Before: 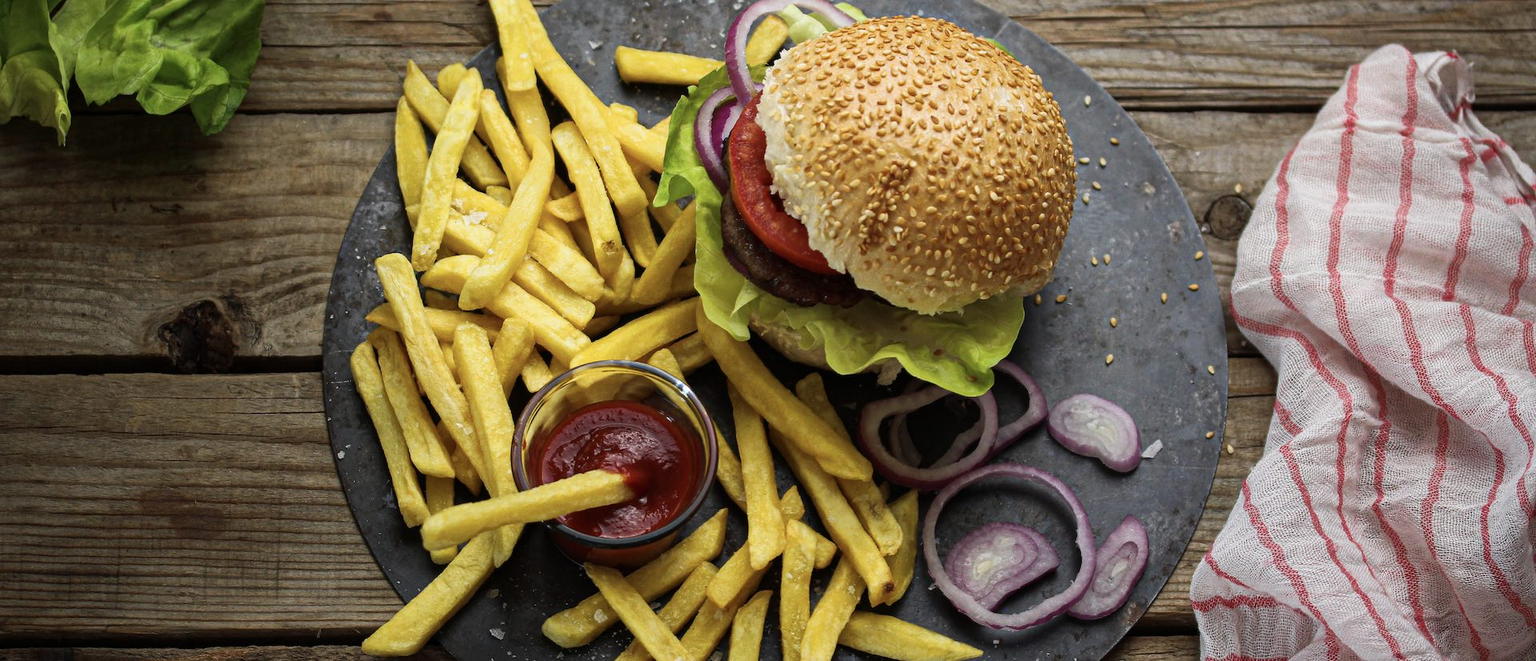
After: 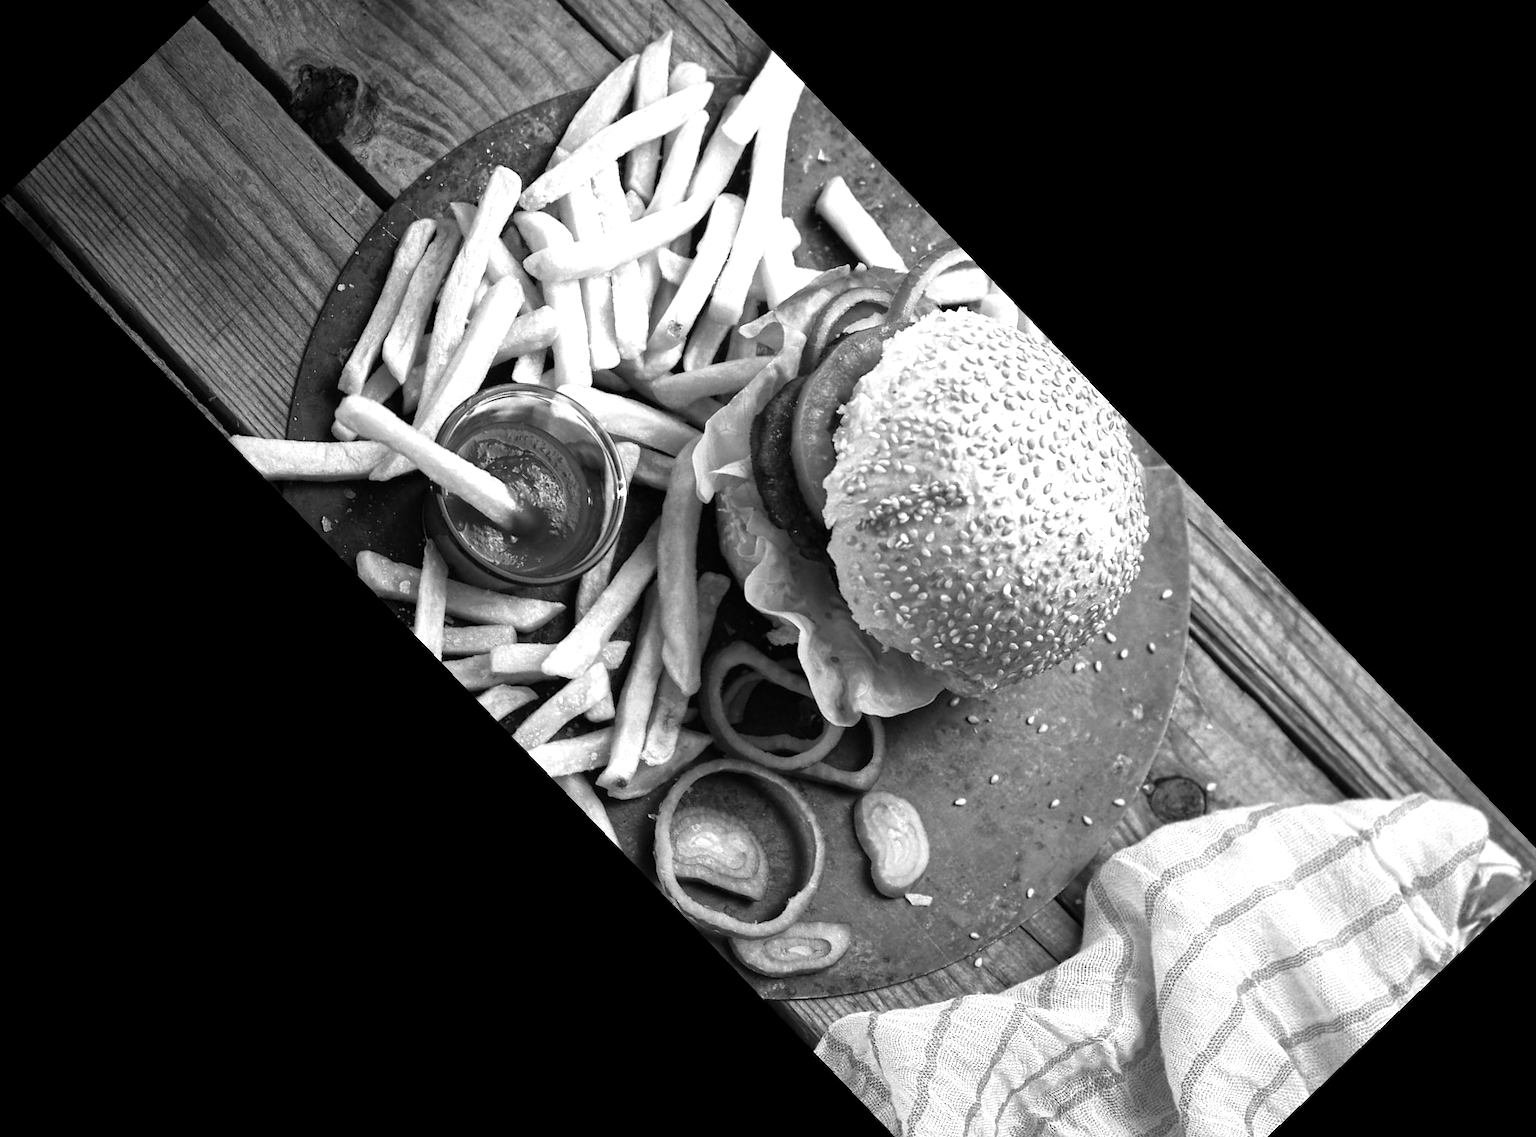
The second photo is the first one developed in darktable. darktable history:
white balance: red 1.467, blue 0.684
color balance rgb: linear chroma grading › shadows -2.2%, linear chroma grading › highlights -15%, linear chroma grading › global chroma -10%, linear chroma grading › mid-tones -10%, perceptual saturation grading › global saturation 45%, perceptual saturation grading › highlights -50%, perceptual saturation grading › shadows 30%, perceptual brilliance grading › global brilliance 18%, global vibrance 45%
color calibration: output gray [0.267, 0.423, 0.267, 0], illuminant same as pipeline (D50), adaptation none (bypass)
monochrome: on, module defaults
crop and rotate: angle -46.26°, top 16.234%, right 0.912%, bottom 11.704%
rotate and perspective: rotation 0.062°, lens shift (vertical) 0.115, lens shift (horizontal) -0.133, crop left 0.047, crop right 0.94, crop top 0.061, crop bottom 0.94
